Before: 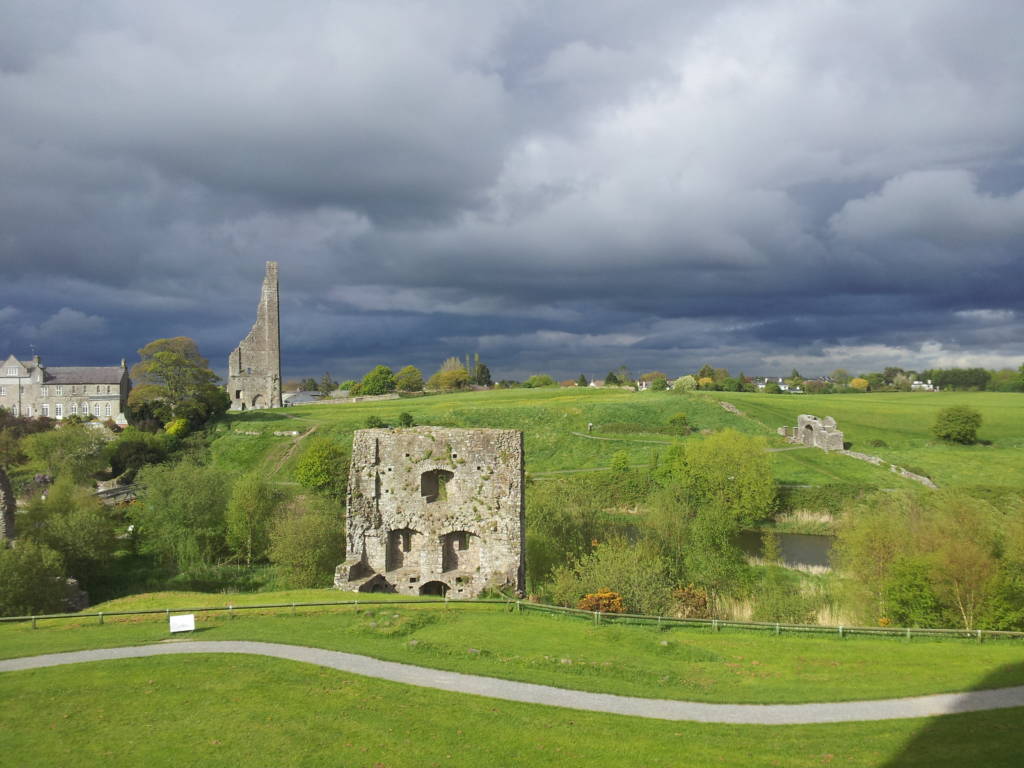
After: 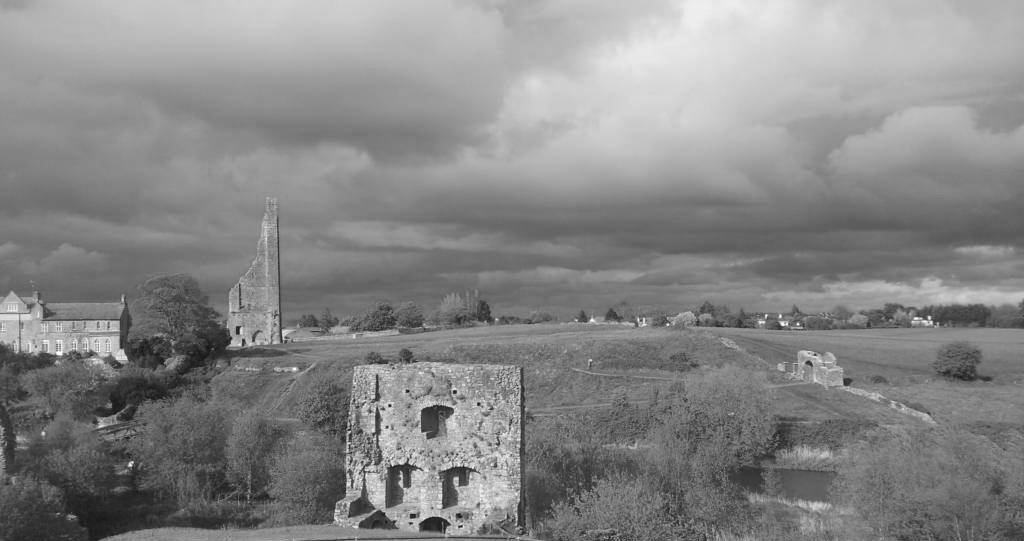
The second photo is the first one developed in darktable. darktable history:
crop and rotate: top 8.361%, bottom 21.161%
color calibration: output gray [0.23, 0.37, 0.4, 0], x 0.383, y 0.371, temperature 3907.94 K
